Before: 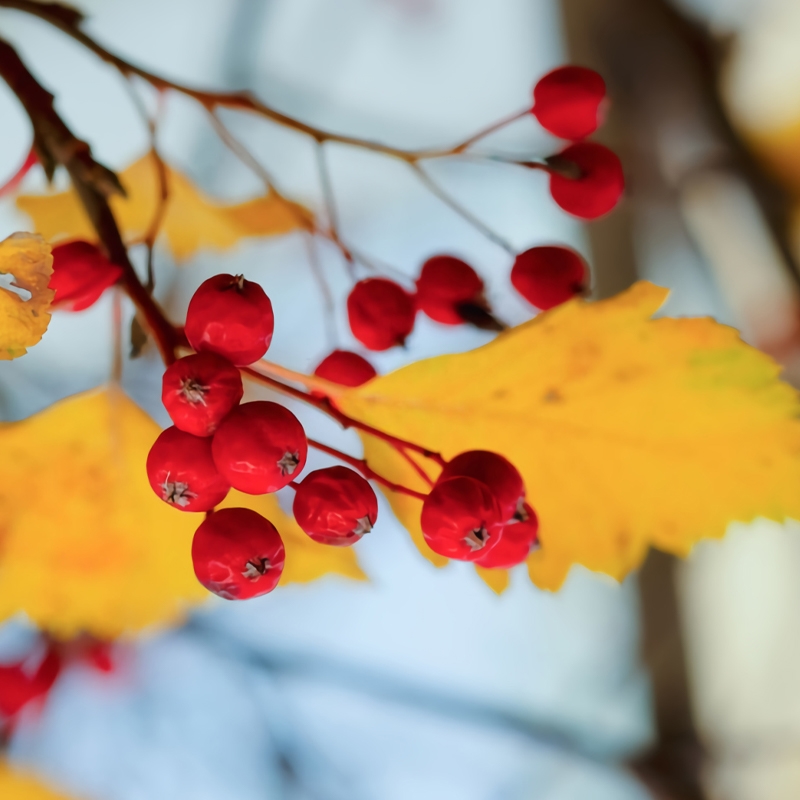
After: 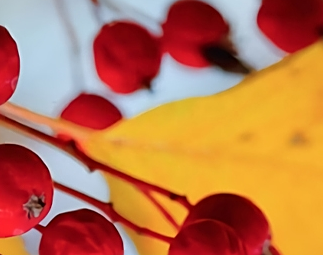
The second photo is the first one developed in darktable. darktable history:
exposure: compensate highlight preservation false
sharpen: on, module defaults
crop: left 31.751%, top 32.172%, right 27.8%, bottom 35.83%
